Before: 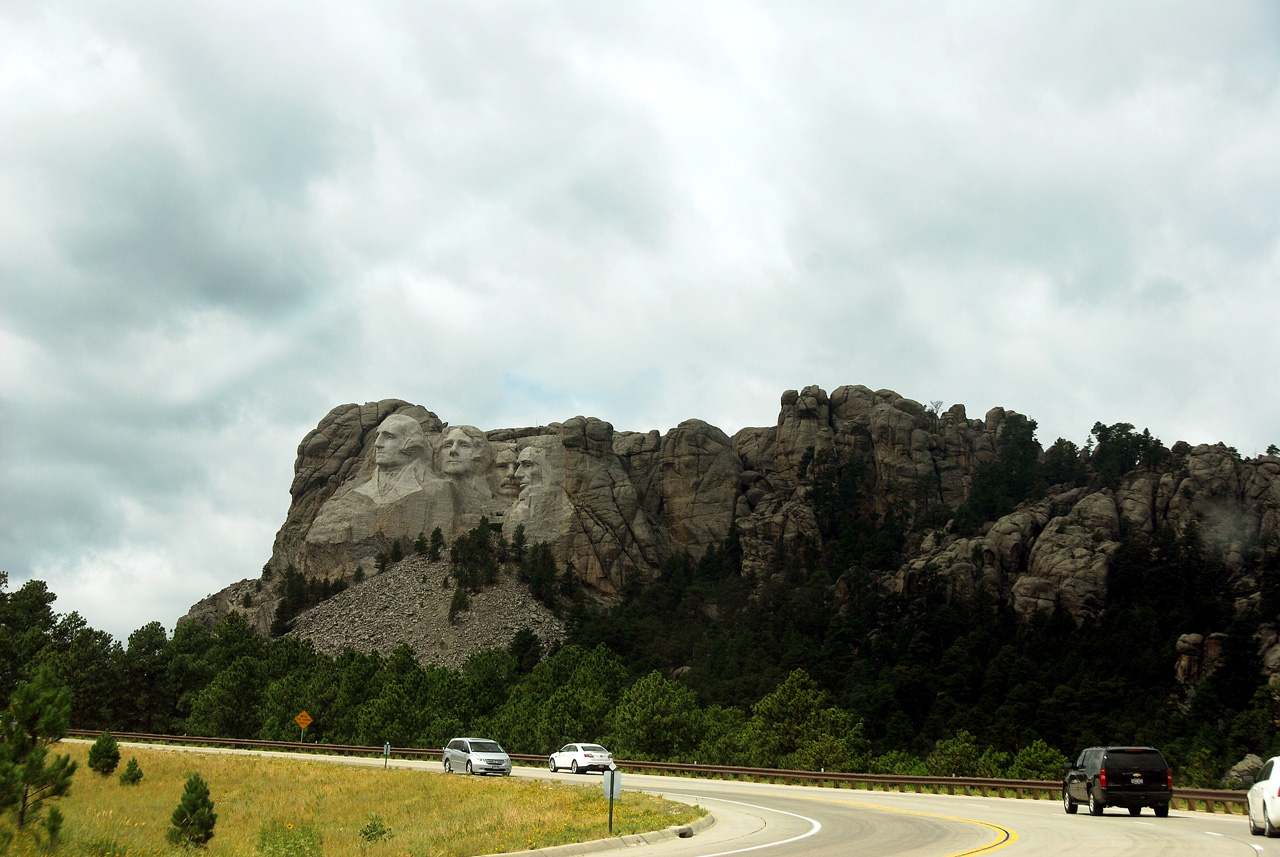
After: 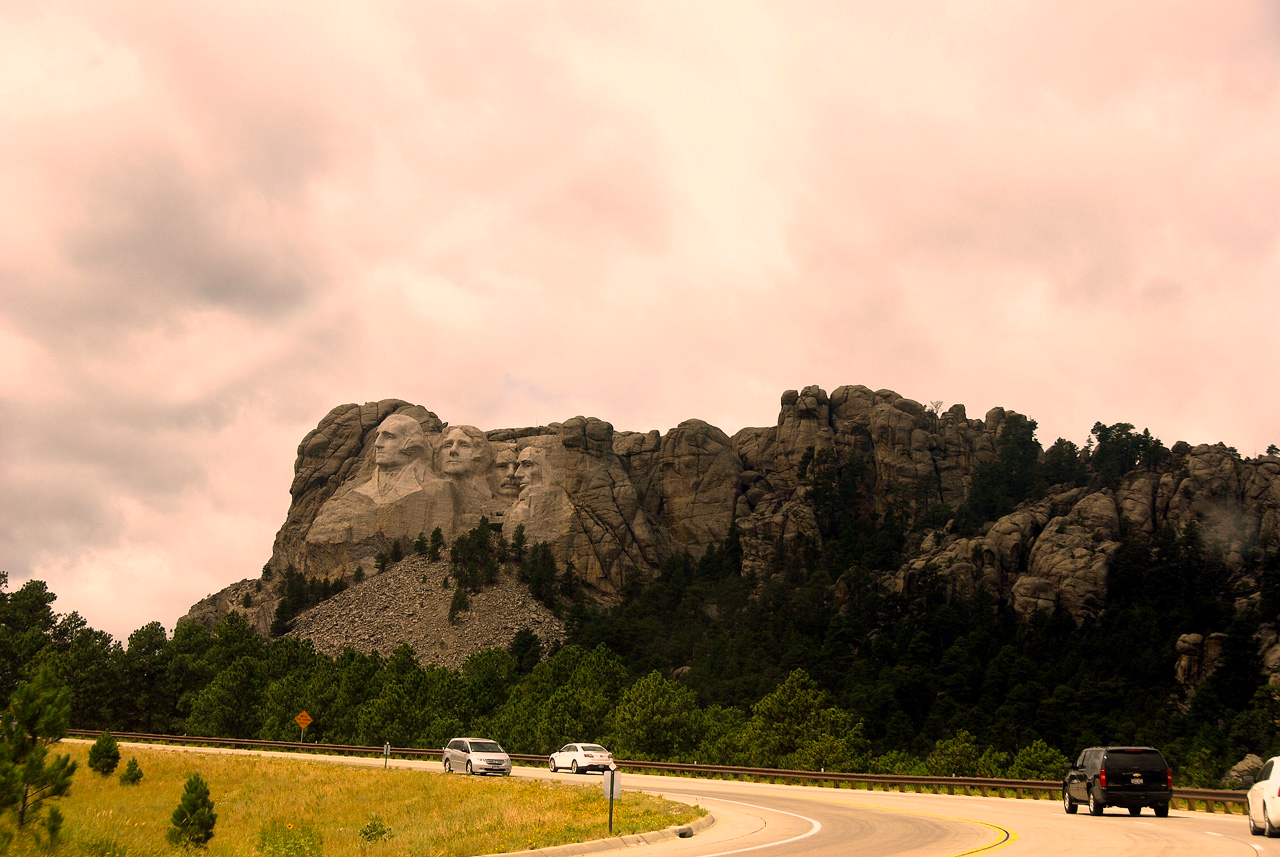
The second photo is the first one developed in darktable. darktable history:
color correction: highlights a* 22.51, highlights b* 22.11
color balance rgb: perceptual saturation grading › global saturation -1.597%, perceptual saturation grading › highlights -8.312%, perceptual saturation grading › mid-tones 7.734%, perceptual saturation grading › shadows 4.11%, global vibrance 9.577%
